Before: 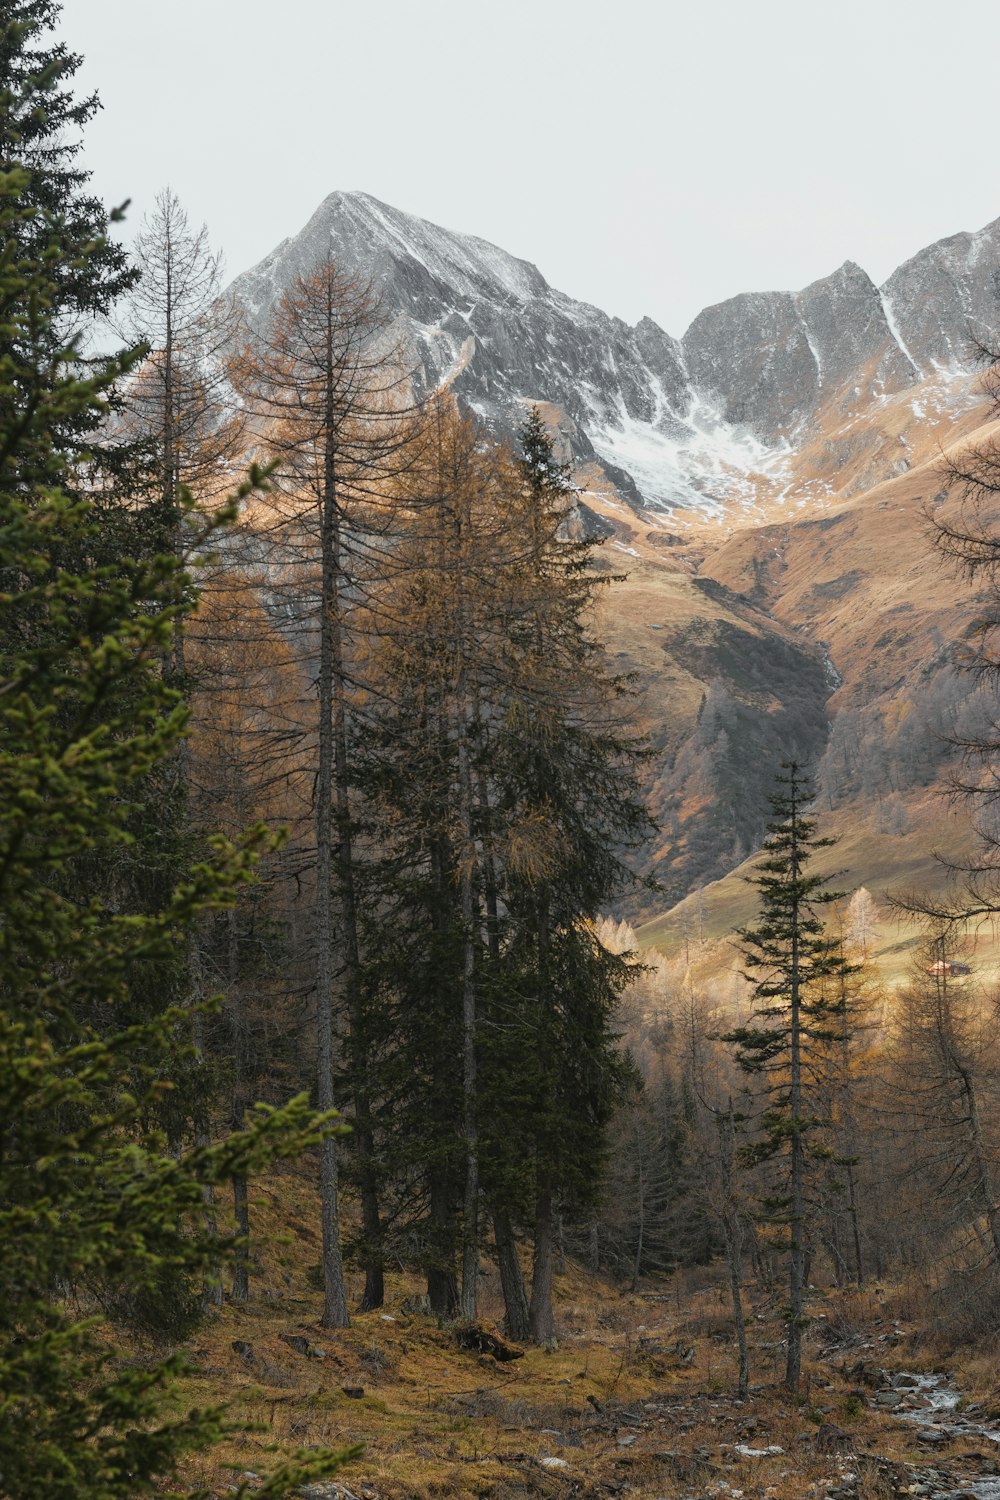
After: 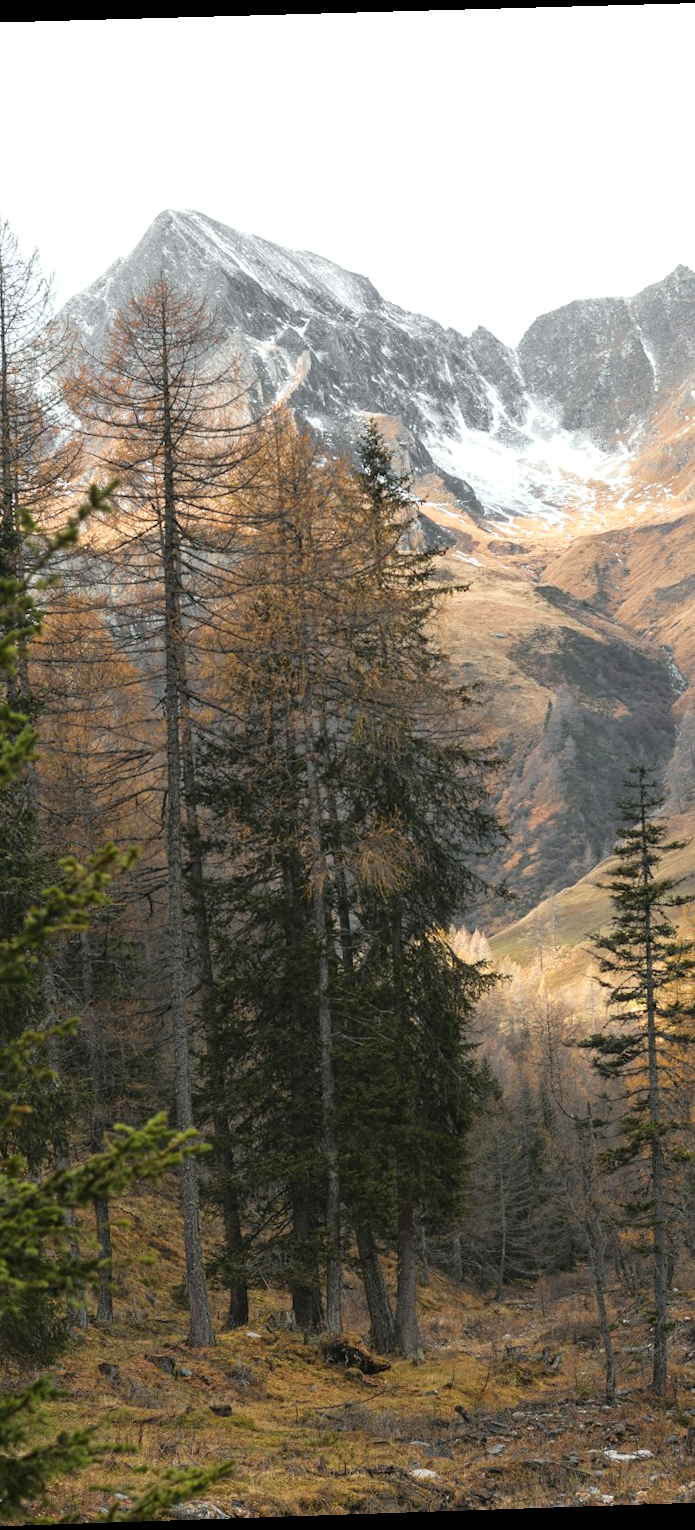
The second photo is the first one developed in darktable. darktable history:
exposure: black level correction 0.001, exposure 0.5 EV, compensate exposure bias true, compensate highlight preservation false
crop: left 16.899%, right 16.556%
rotate and perspective: rotation -1.77°, lens shift (horizontal) 0.004, automatic cropping off
